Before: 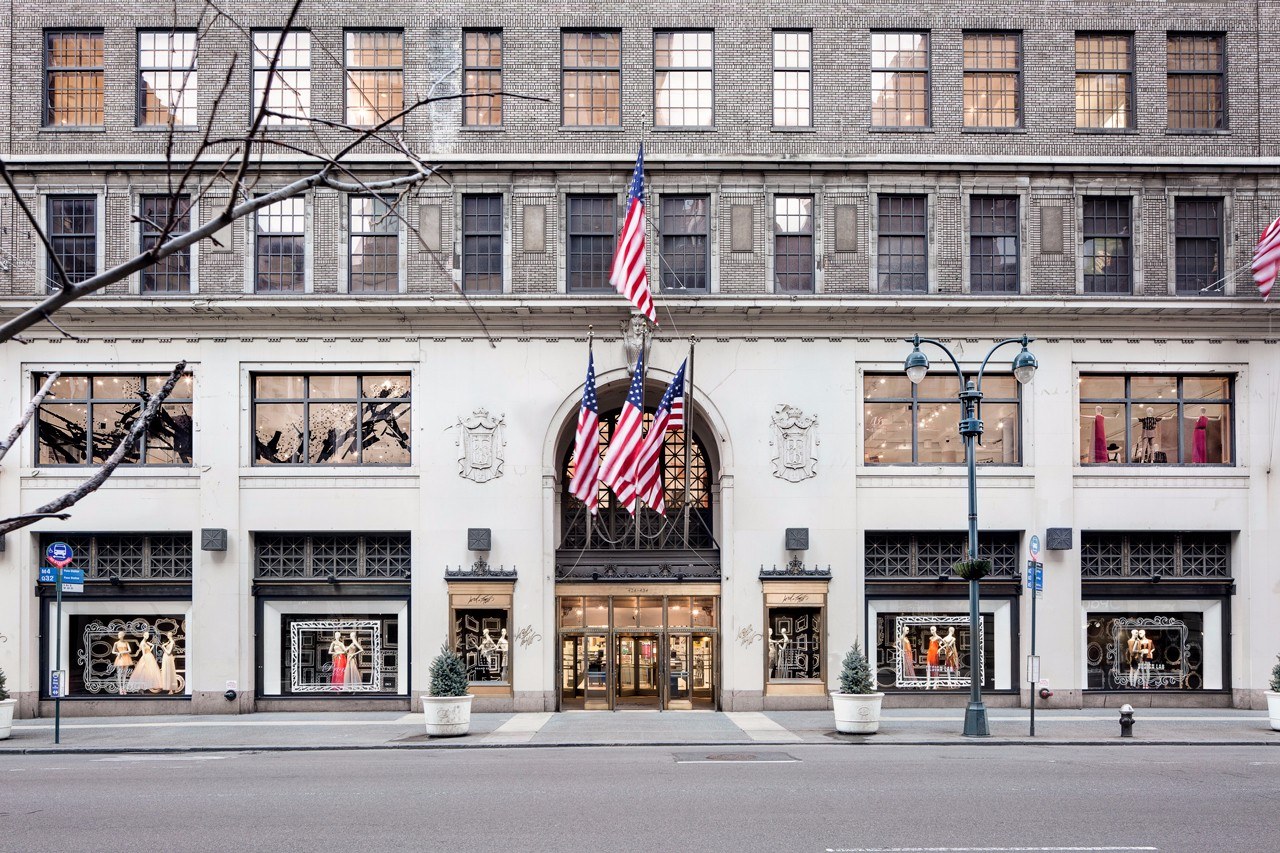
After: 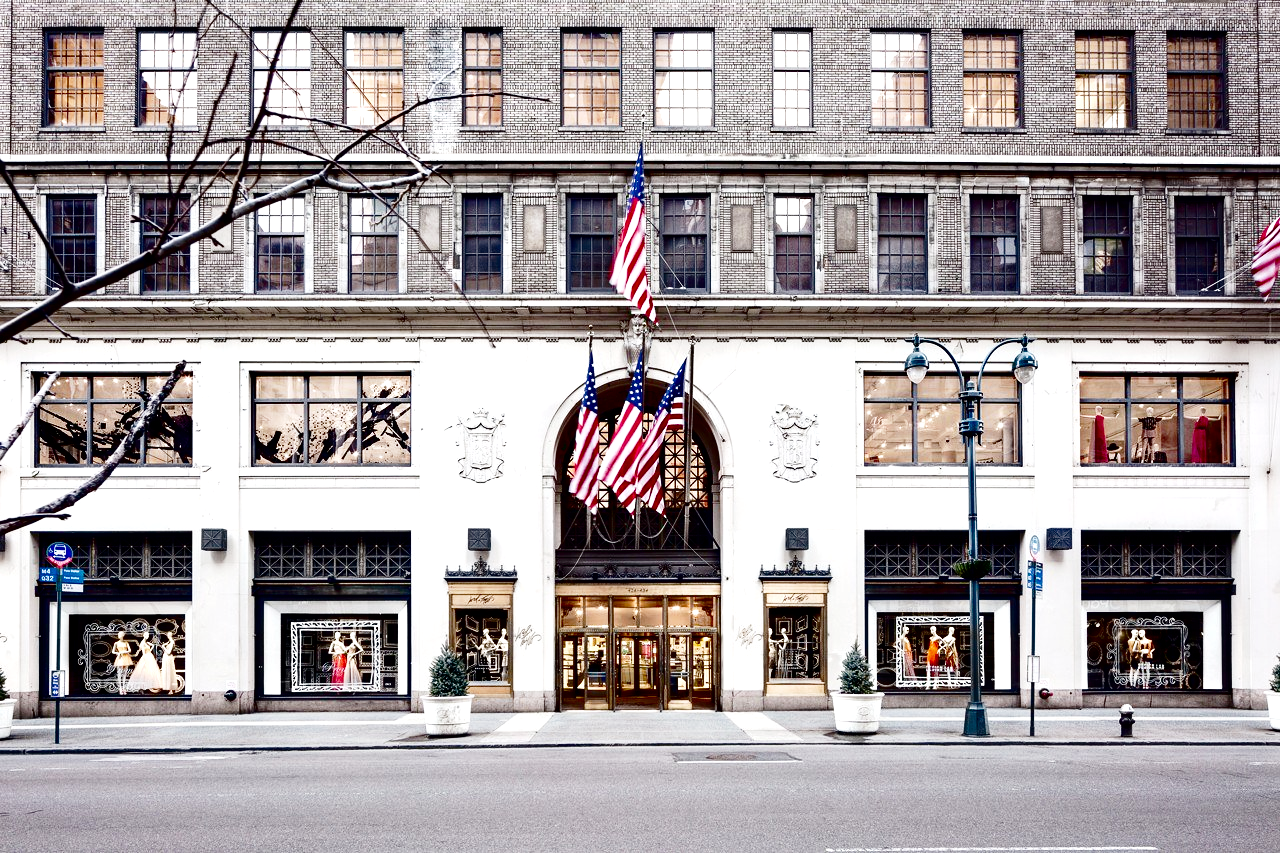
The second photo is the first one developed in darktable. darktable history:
base curve: curves: ch0 [(0, 0) (0.036, 0.025) (0.121, 0.166) (0.206, 0.329) (0.605, 0.79) (1, 1)], preserve colors none
exposure: black level correction 0.001, exposure 0.5 EV, compensate exposure bias true, compensate highlight preservation false
contrast brightness saturation: contrast 0.09, brightness -0.59, saturation 0.17
